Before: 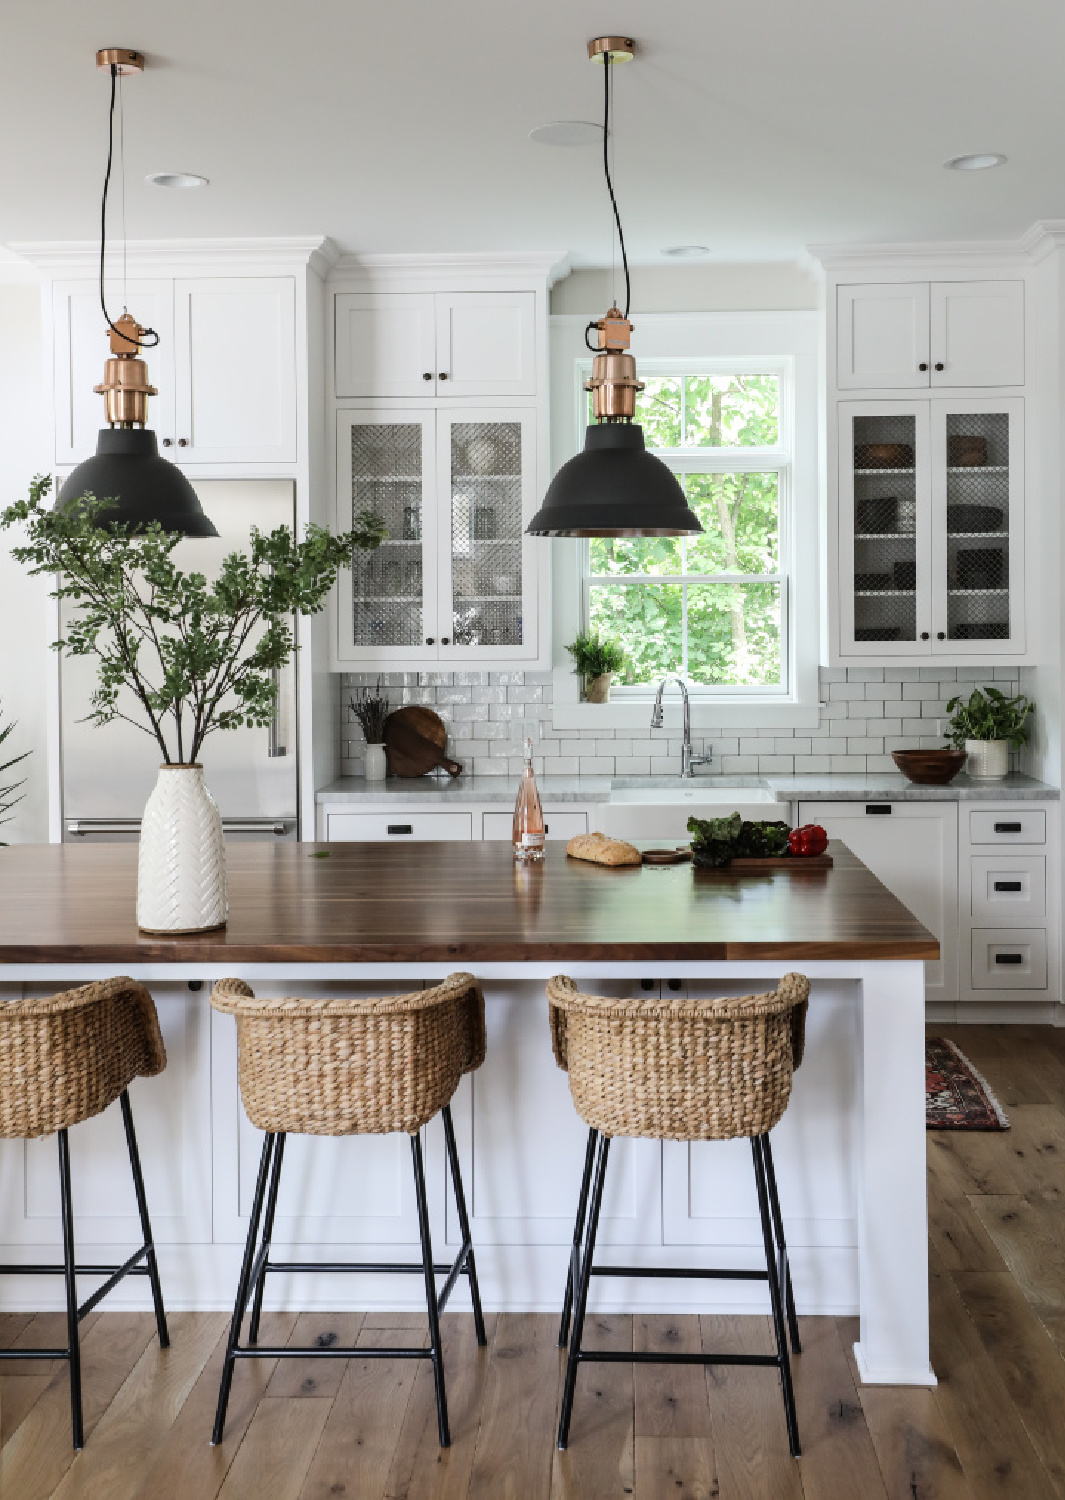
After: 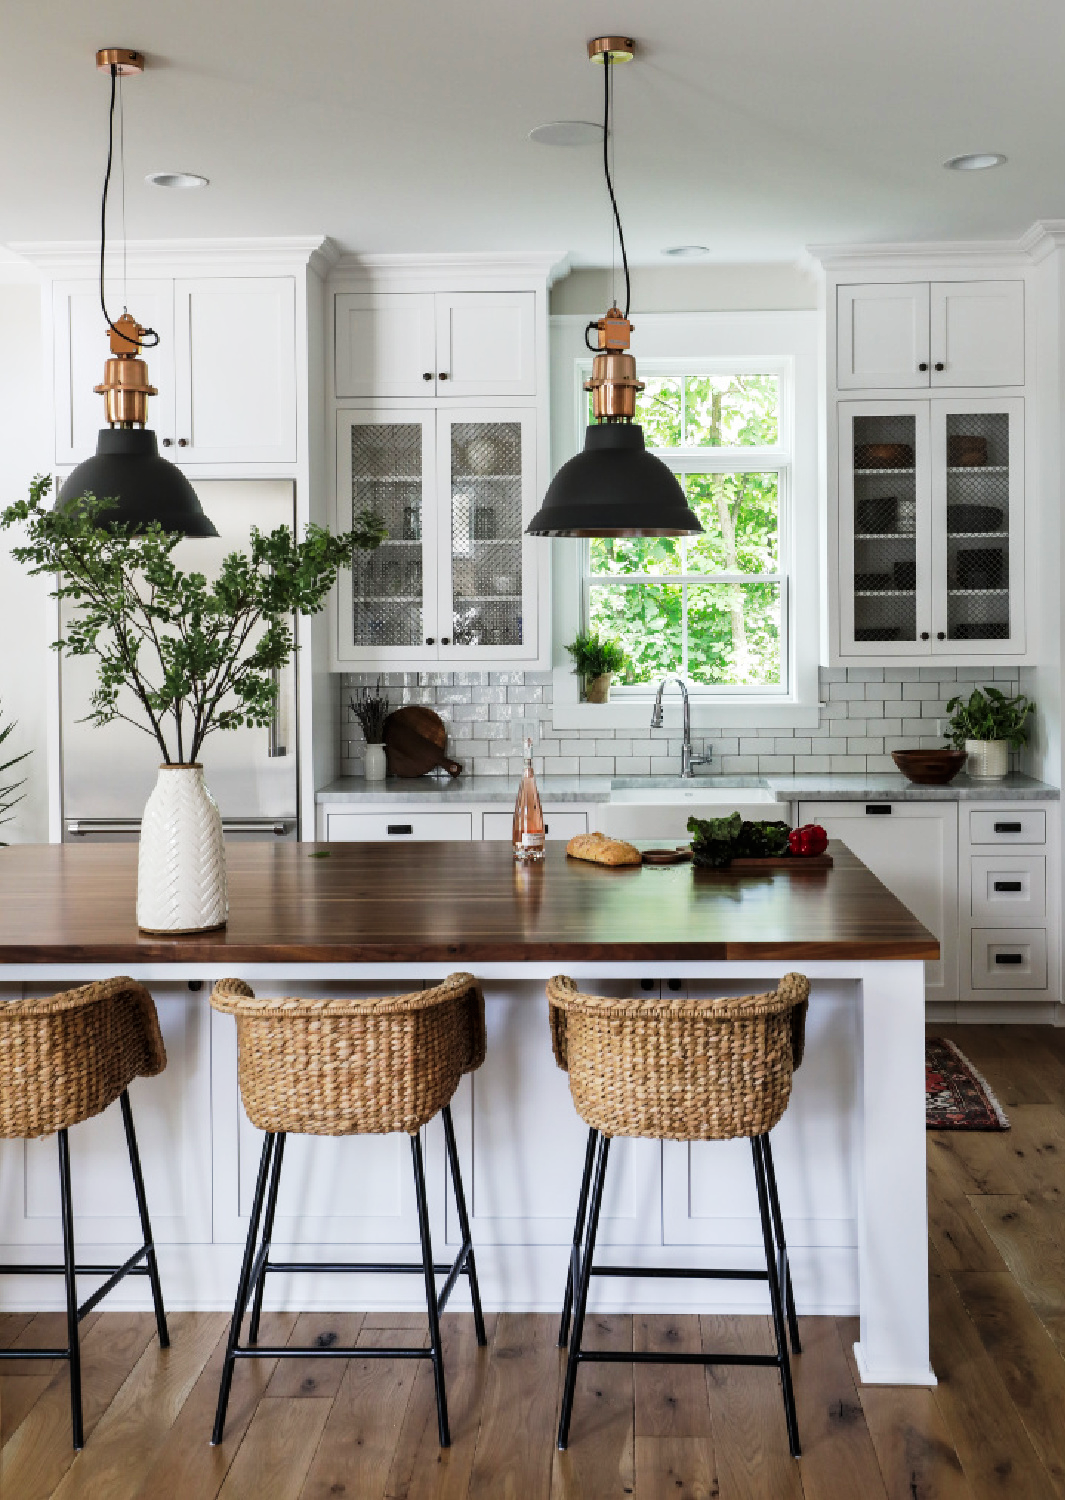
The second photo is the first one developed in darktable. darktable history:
shadows and highlights: on, module defaults
tone equalizer: -7 EV 0.122 EV, edges refinement/feathering 500, mask exposure compensation -1.57 EV, preserve details no
tone curve: curves: ch0 [(0, 0) (0.042, 0.01) (0.223, 0.123) (0.59, 0.574) (0.802, 0.868) (1, 1)], preserve colors none
